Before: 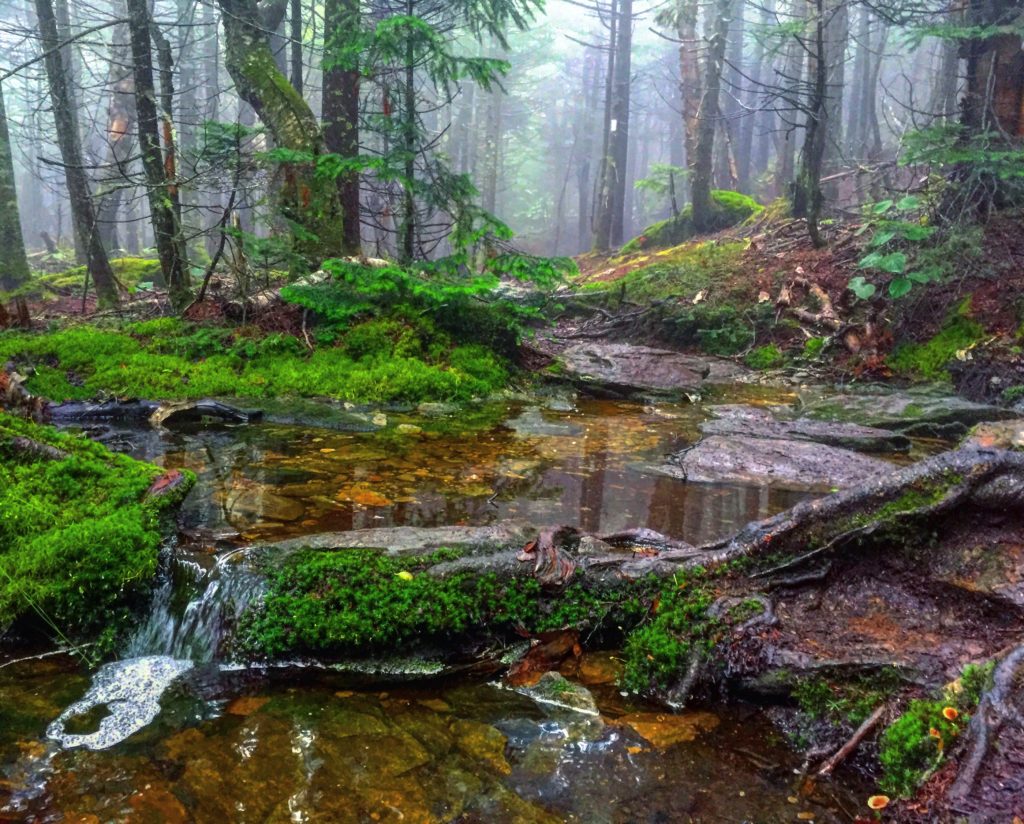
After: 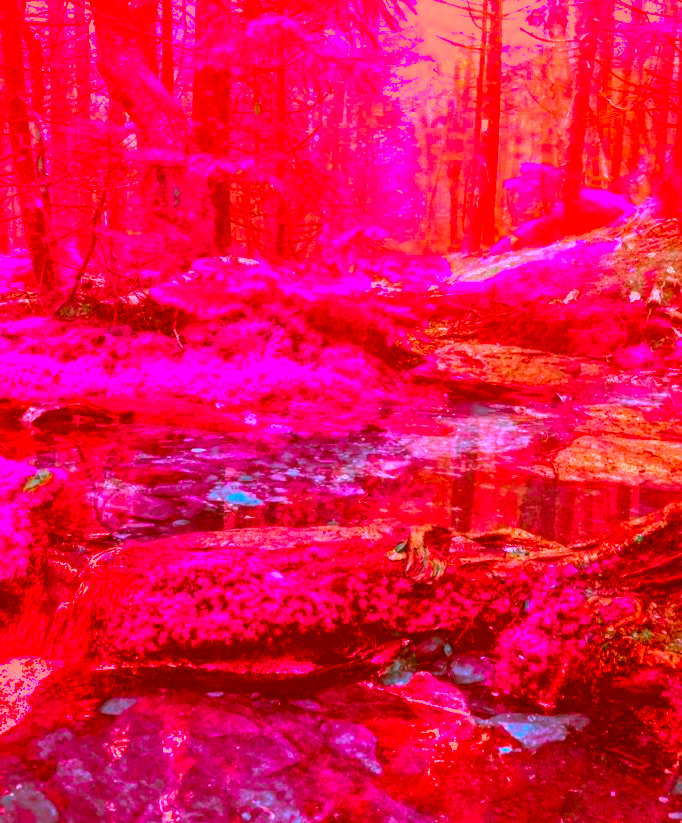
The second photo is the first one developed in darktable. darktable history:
crop and rotate: left 12.648%, right 20.685%
shadows and highlights: on, module defaults
color contrast: green-magenta contrast 0.84, blue-yellow contrast 0.86
bloom: size 40%
exposure: exposure 0.574 EV, compensate highlight preservation false
white balance: red 1.08, blue 0.791
color correction: highlights a* -39.68, highlights b* -40, shadows a* -40, shadows b* -40, saturation -3
